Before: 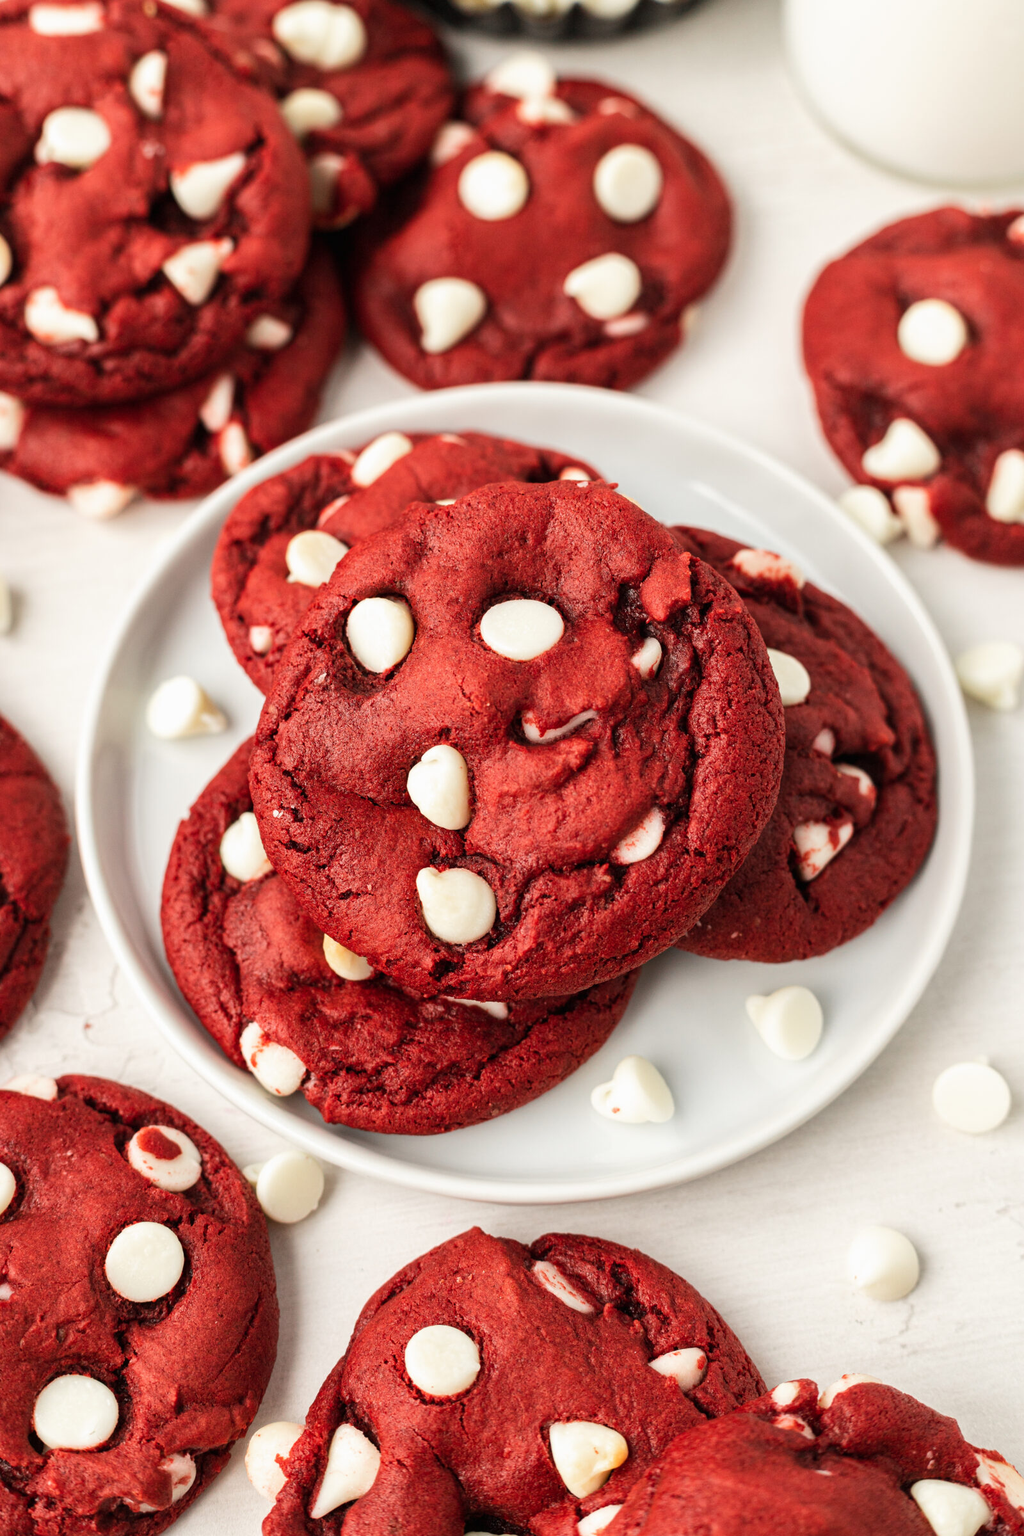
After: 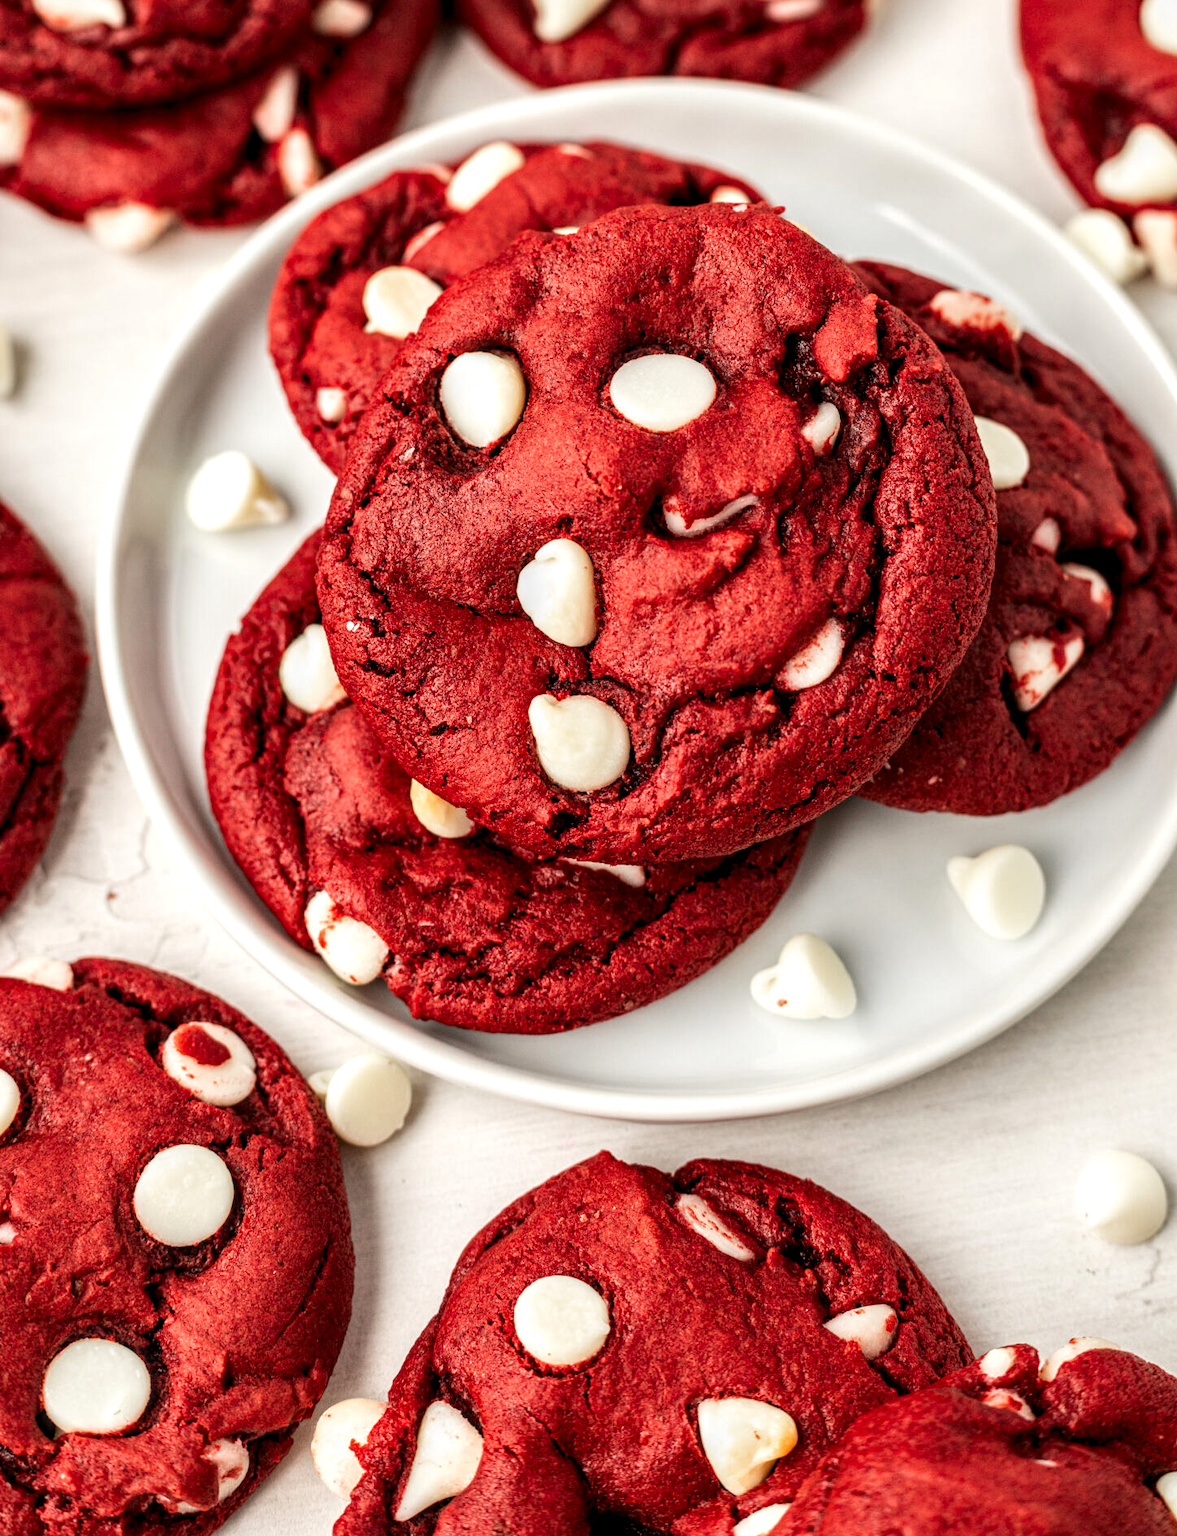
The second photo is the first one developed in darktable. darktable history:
crop: top 20.916%, right 9.437%, bottom 0.316%
local contrast: highlights 19%, detail 186%
lowpass: radius 0.1, contrast 0.85, saturation 1.1, unbound 0
